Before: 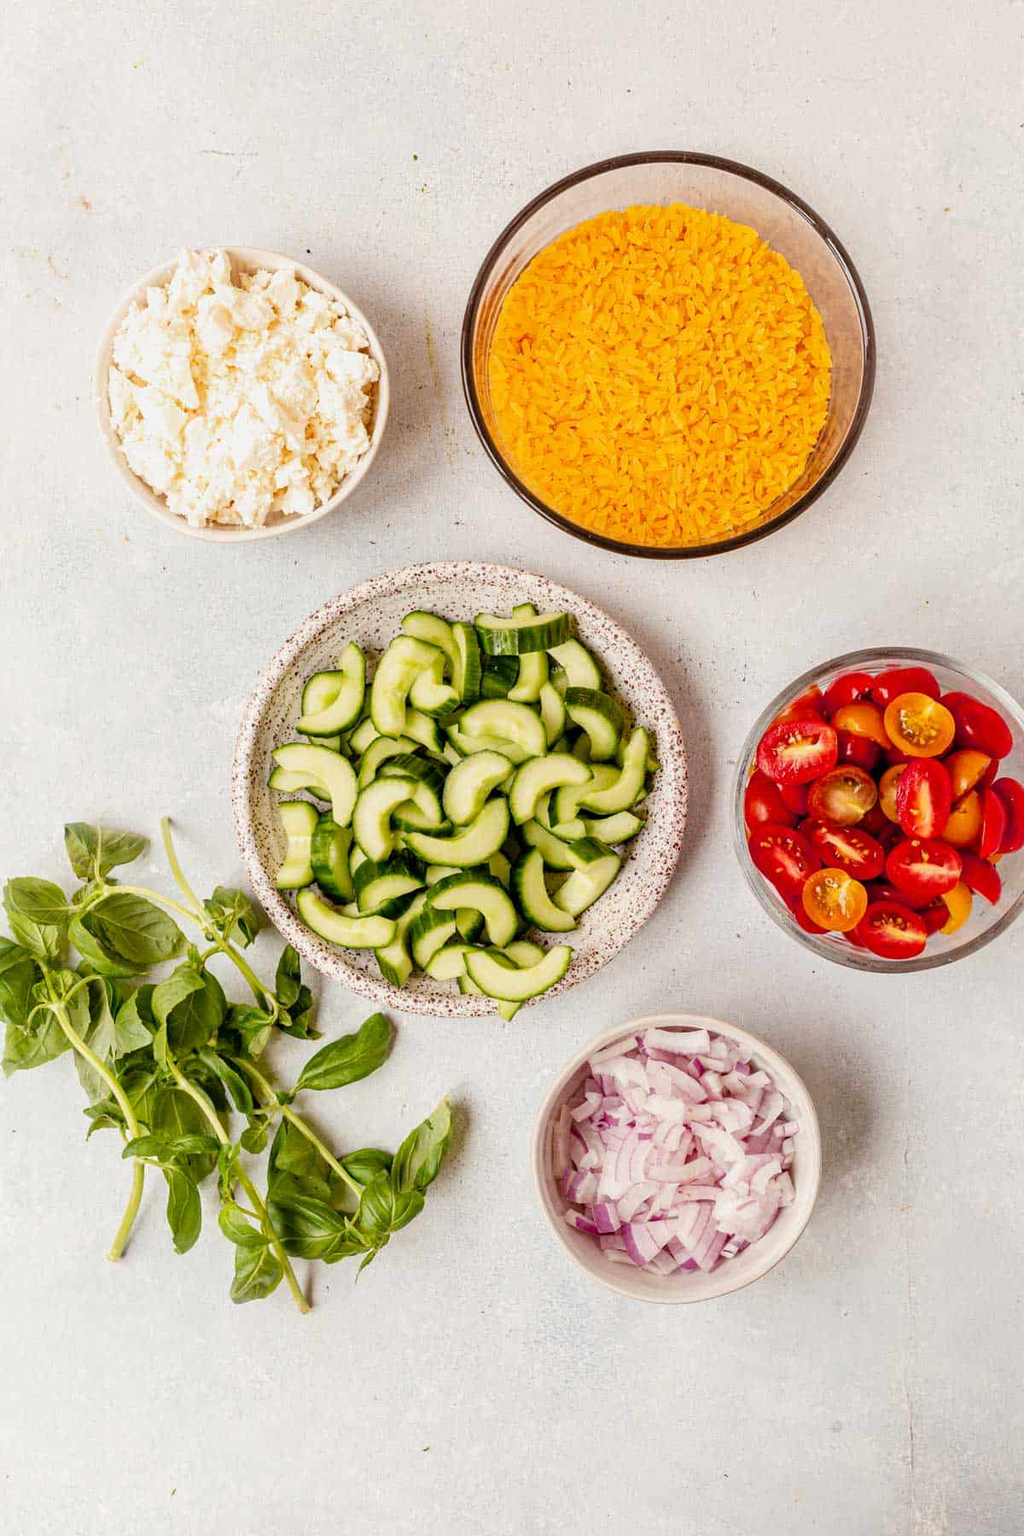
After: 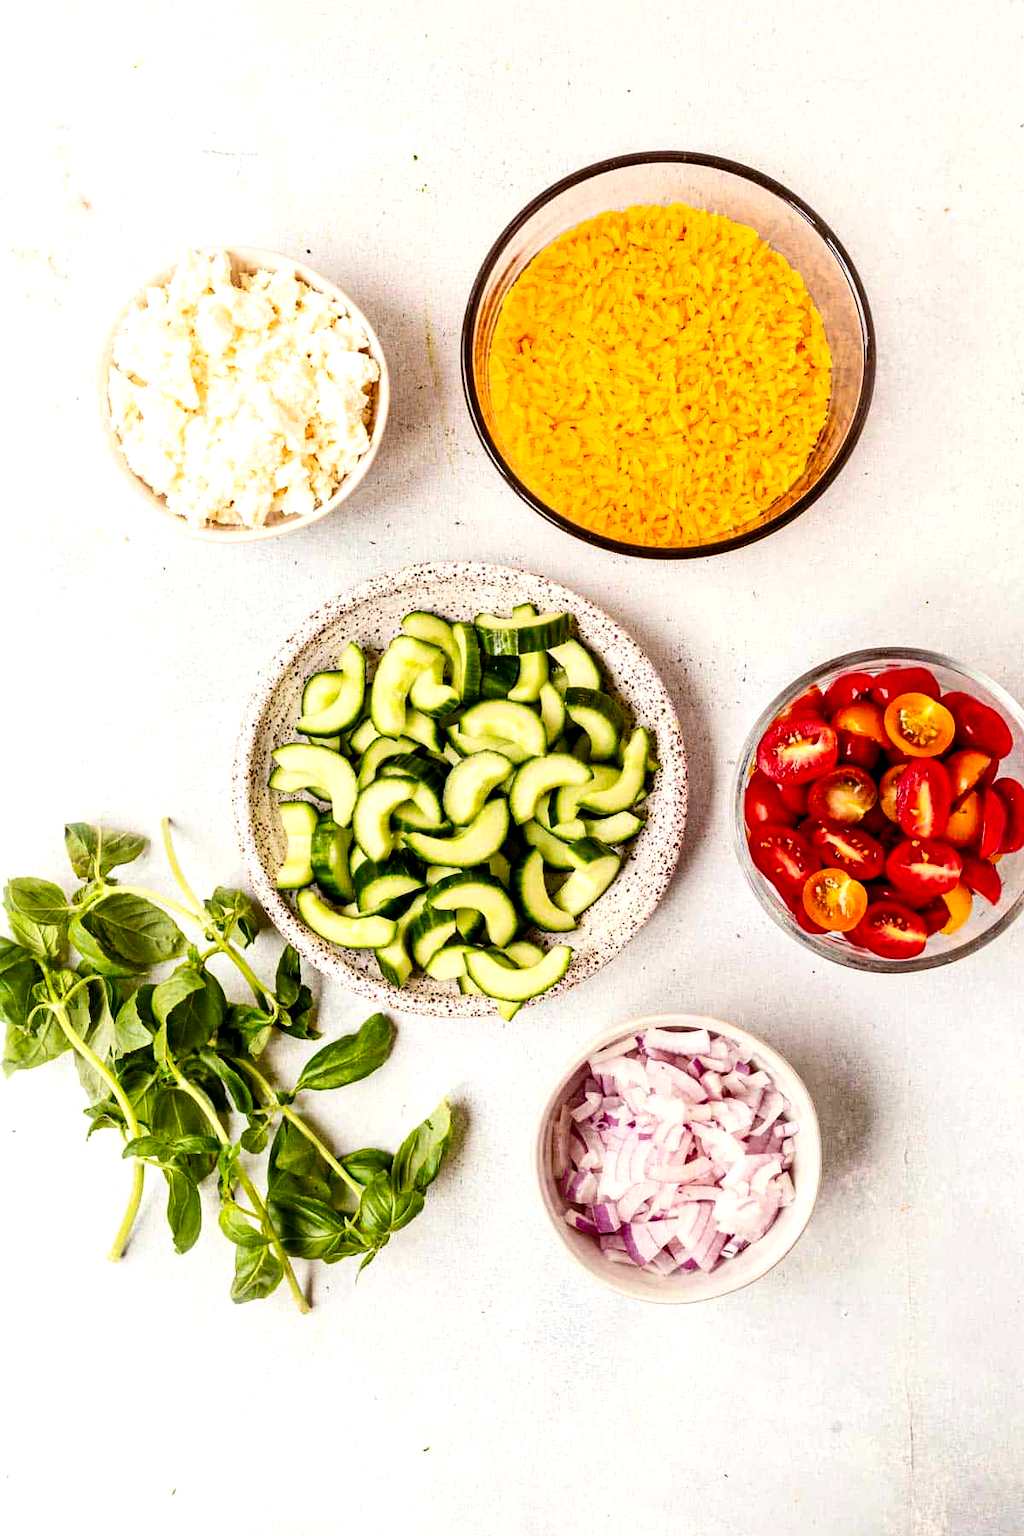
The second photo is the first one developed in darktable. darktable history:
levels: levels [0.016, 0.484, 0.953]
exposure: exposure 0.207 EV, compensate highlight preservation false
contrast brightness saturation: contrast 0.2, brightness -0.11, saturation 0.1
